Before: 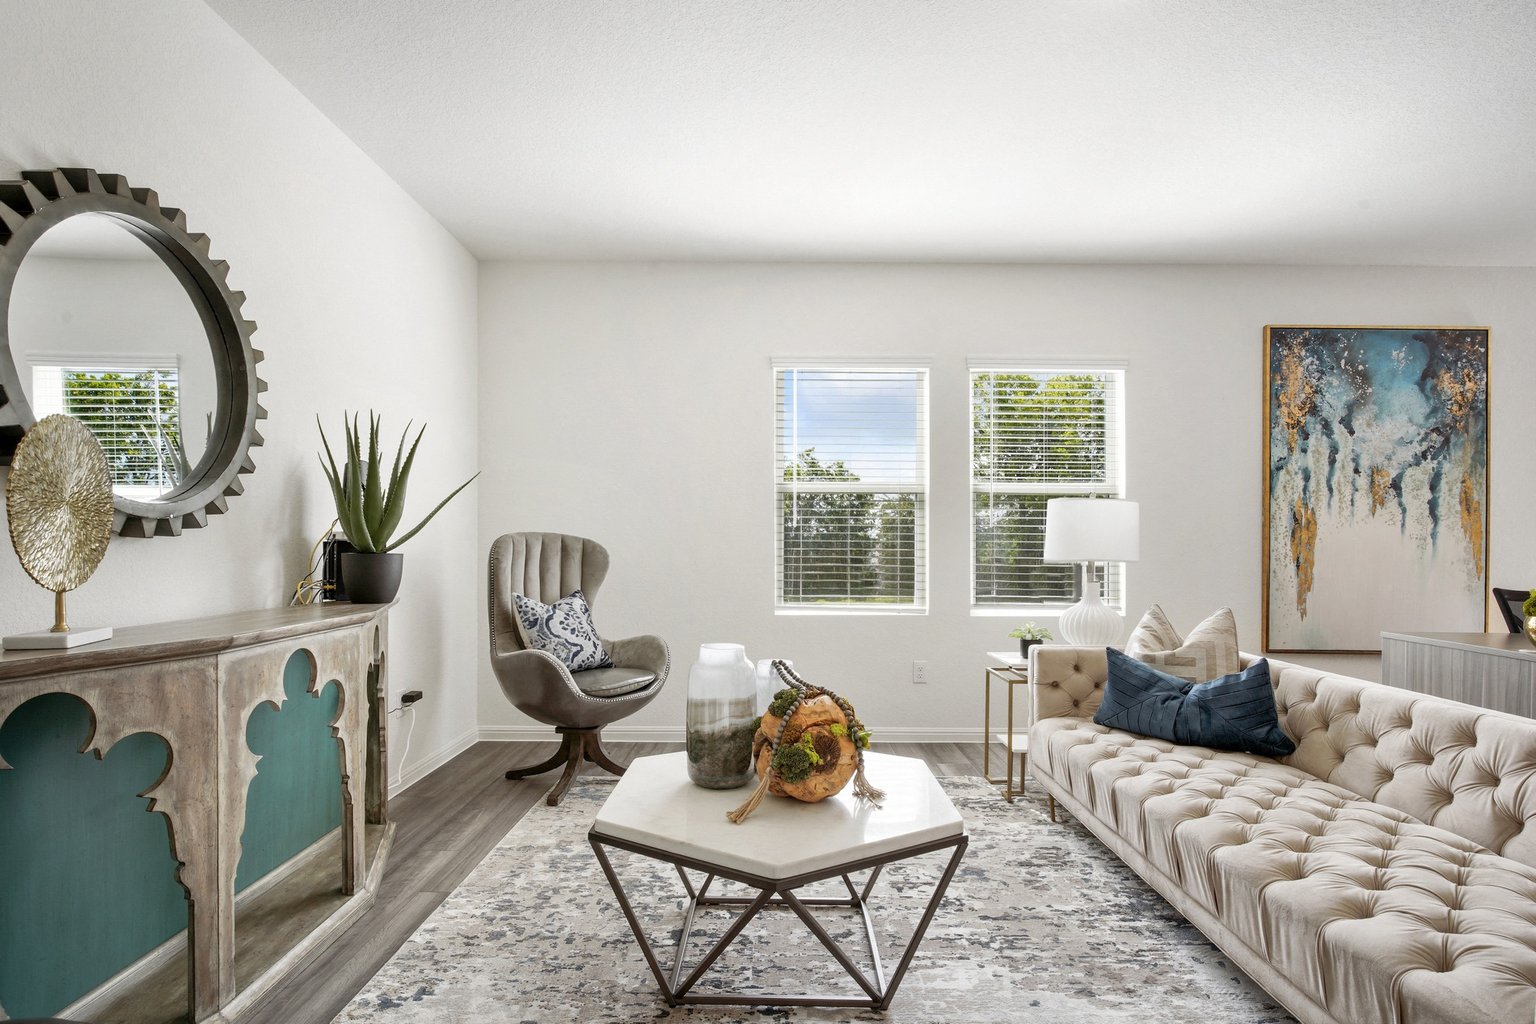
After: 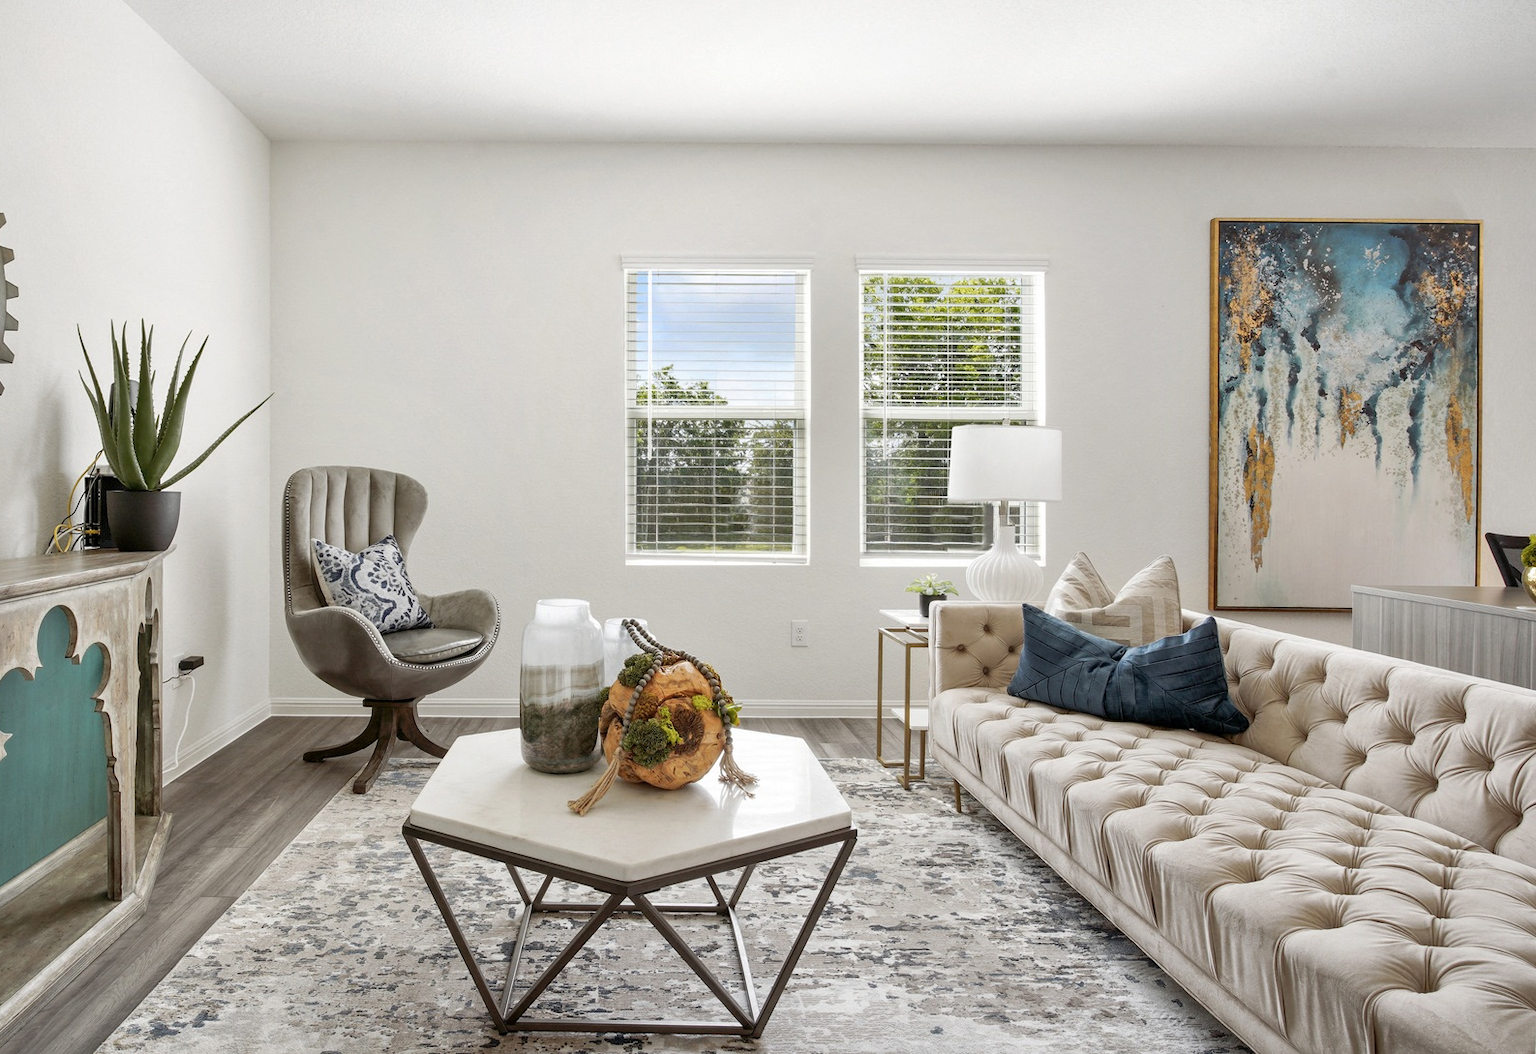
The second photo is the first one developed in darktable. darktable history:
crop: left 16.454%, top 14.043%
